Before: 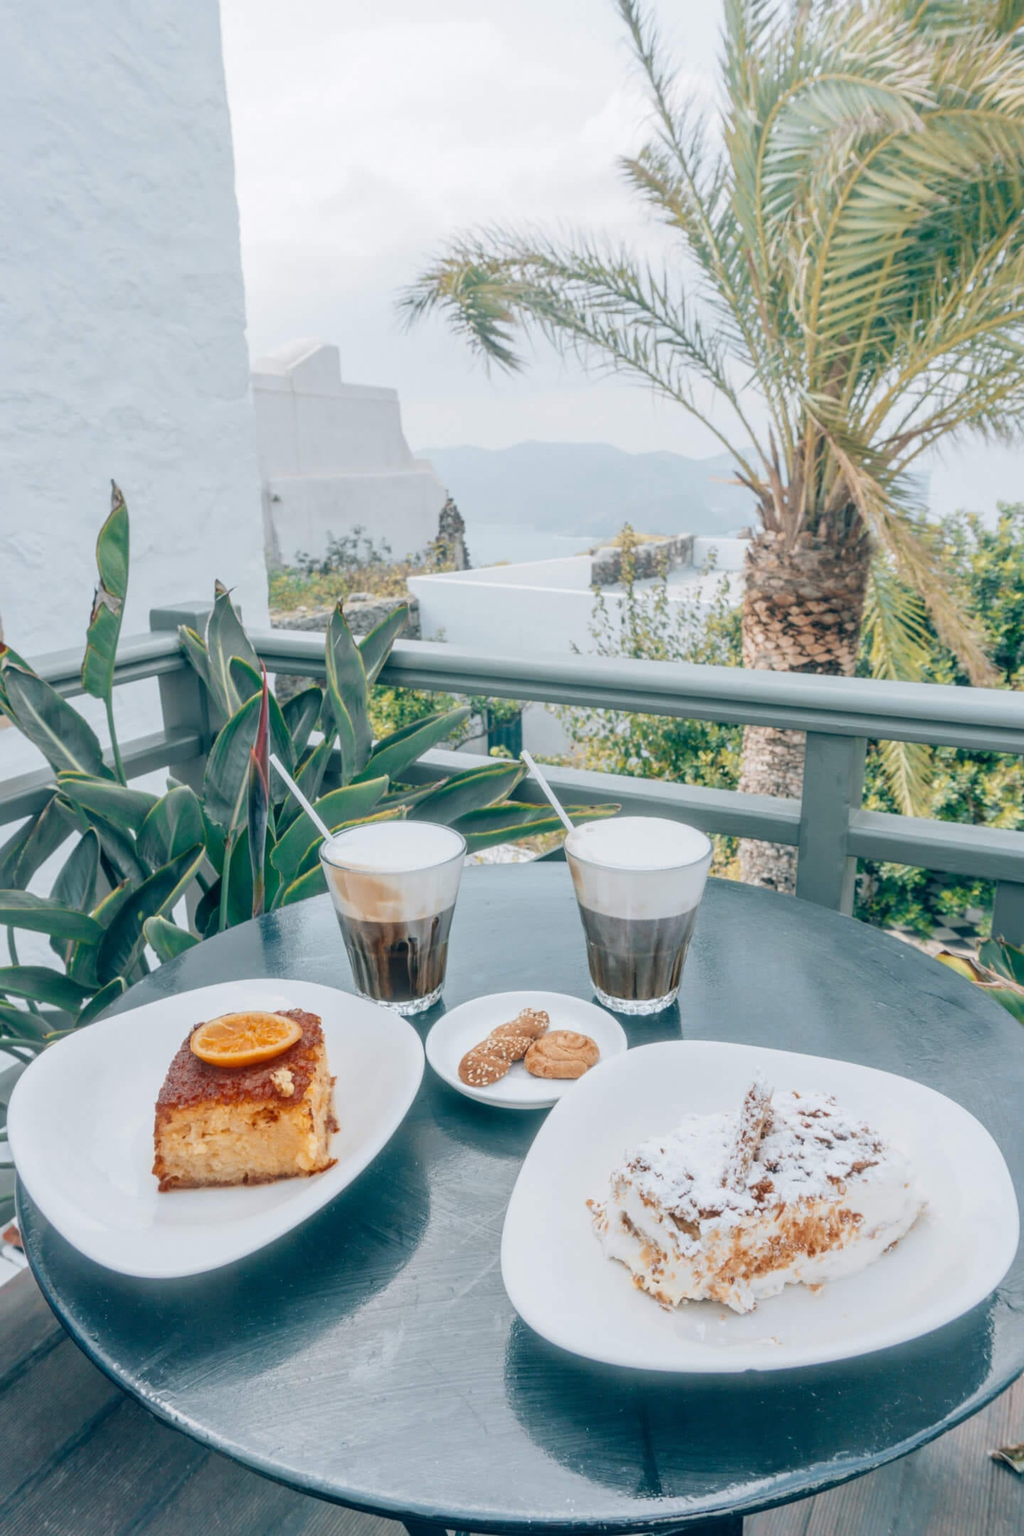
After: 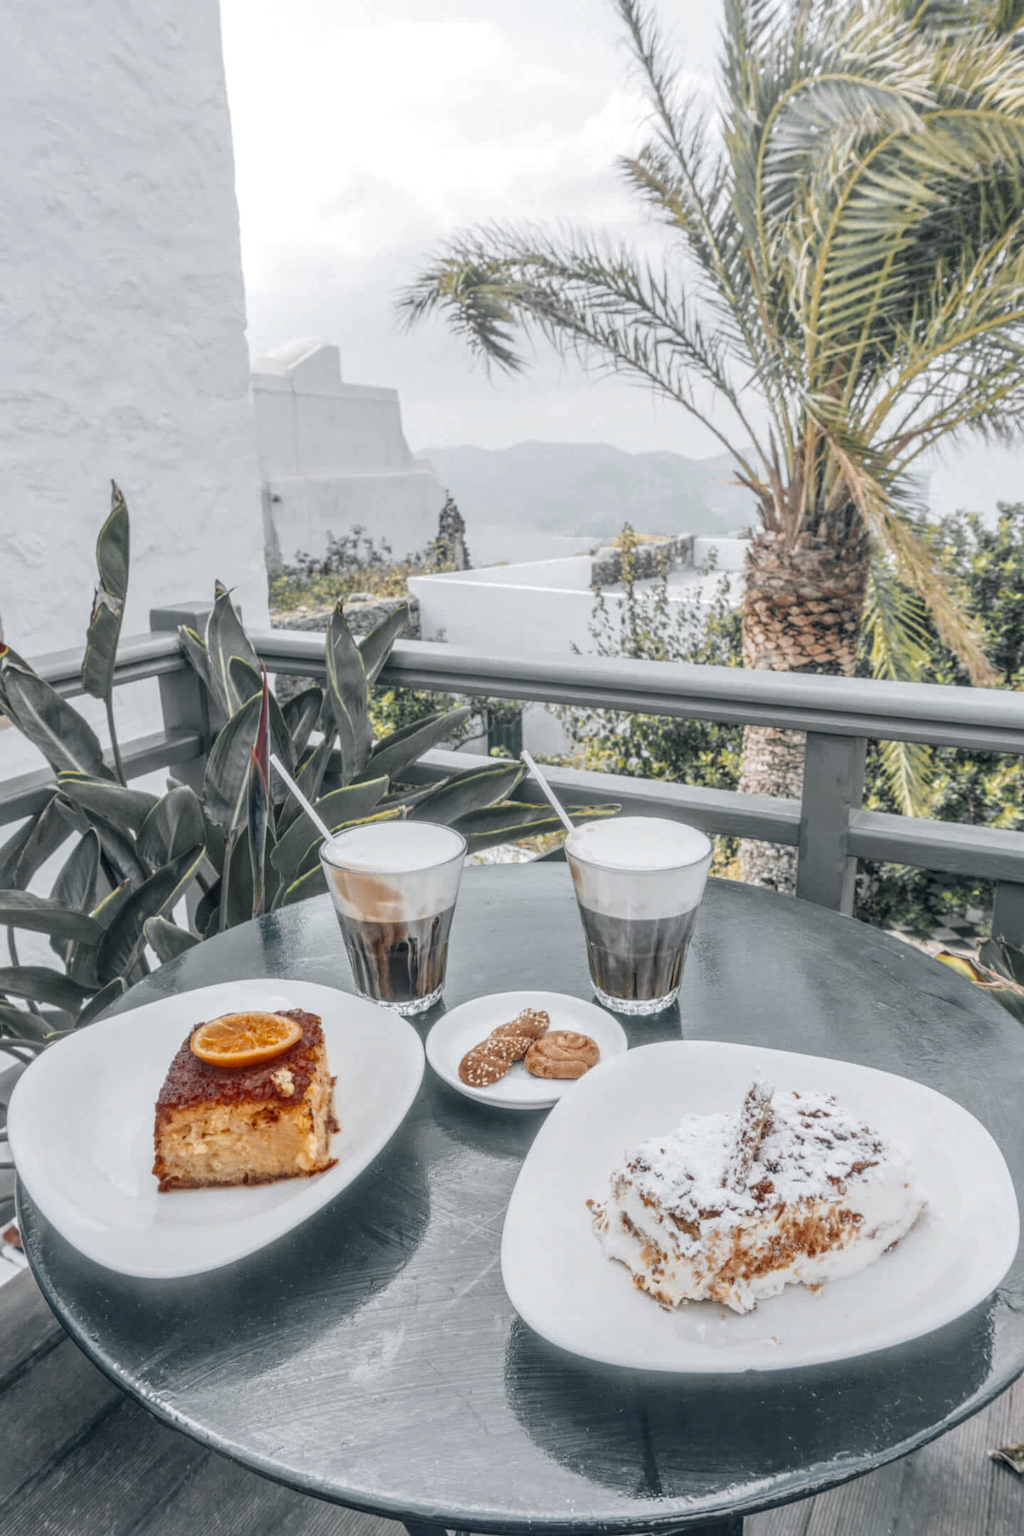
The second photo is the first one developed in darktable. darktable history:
color zones: curves: ch0 [(0.035, 0.242) (0.25, 0.5) (0.384, 0.214) (0.488, 0.255) (0.75, 0.5)]; ch1 [(0.063, 0.379) (0.25, 0.5) (0.354, 0.201) (0.489, 0.085) (0.729, 0.271)]; ch2 [(0.25, 0.5) (0.38, 0.517) (0.442, 0.51) (0.735, 0.456)]
local contrast: highlights 74%, shadows 55%, detail 176%, midtone range 0.207
